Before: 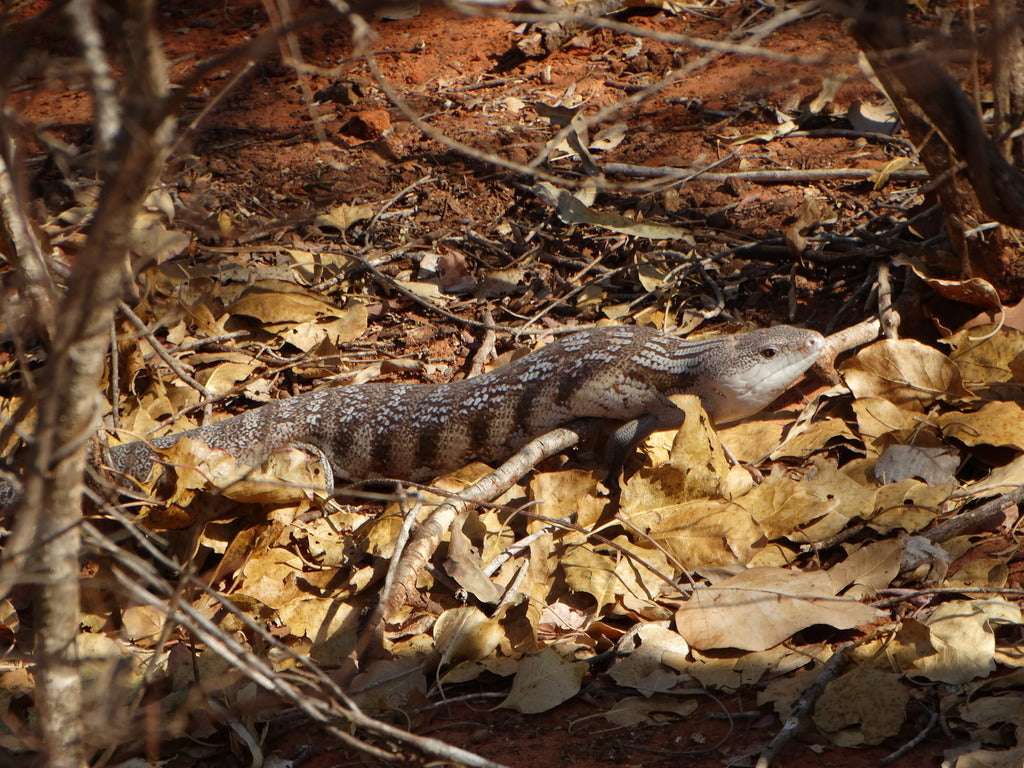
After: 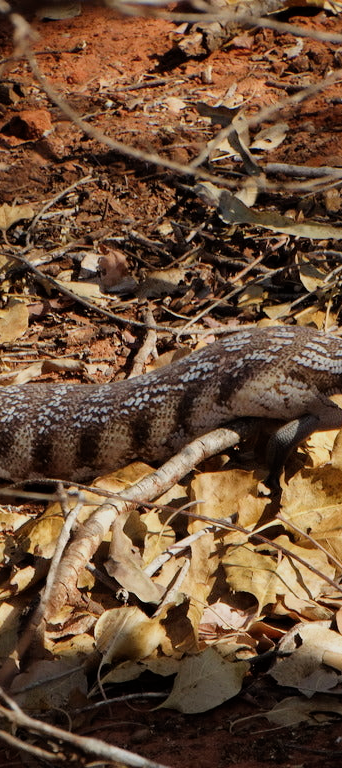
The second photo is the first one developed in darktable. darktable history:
color balance rgb: linear chroma grading › shadows -2.6%, linear chroma grading › highlights -4.581%, perceptual saturation grading › global saturation 0.778%, perceptual brilliance grading › global brilliance 2.629%, global vibrance 20%
color calibration: illuminant same as pipeline (D50), adaptation XYZ, x 0.347, y 0.358, temperature 5021.33 K, gamut compression 1.7
crop: left 33.174%, right 33.414%
filmic rgb: black relative exposure -8.13 EV, white relative exposure 3.76 EV, hardness 4.42
